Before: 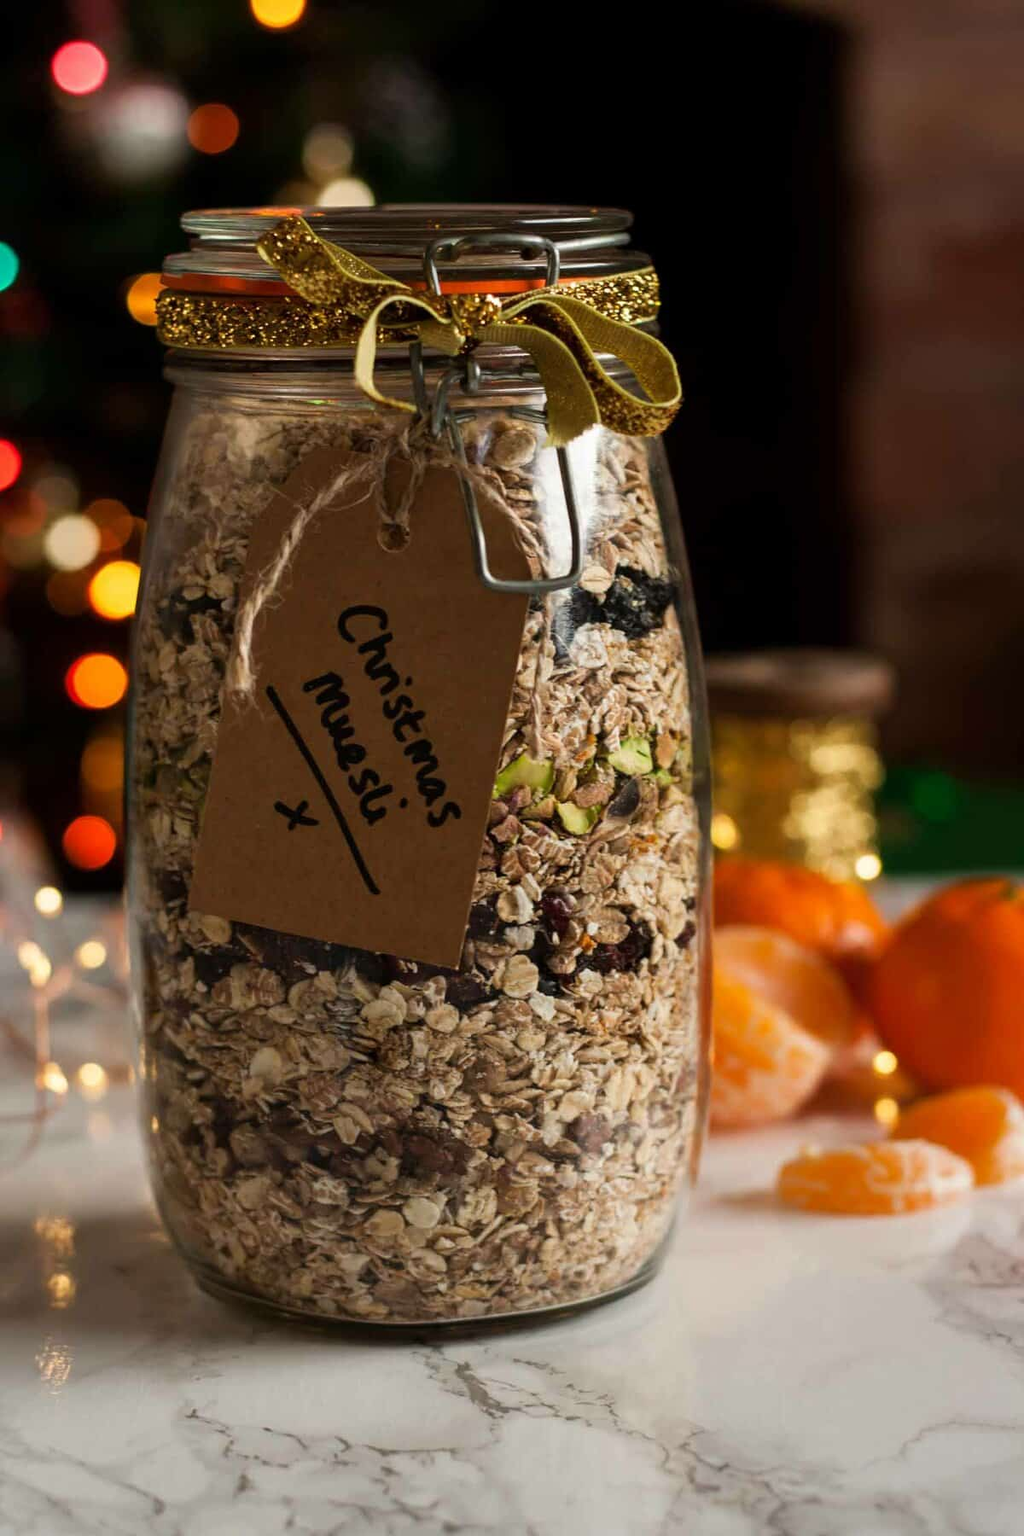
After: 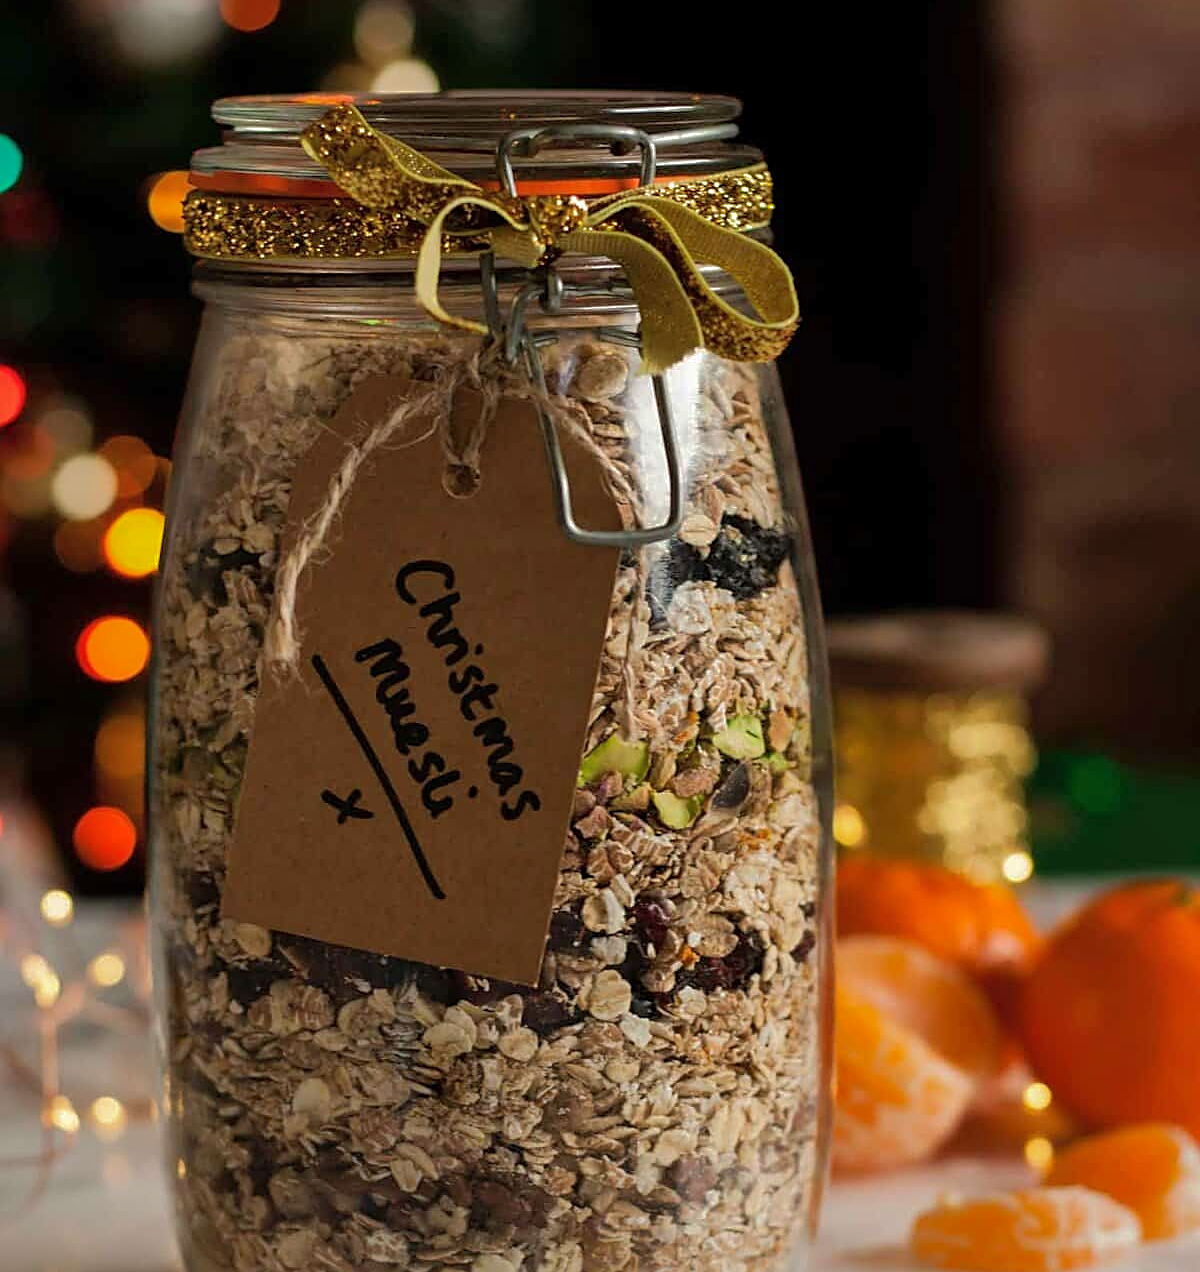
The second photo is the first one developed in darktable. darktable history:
crop and rotate: top 8.293%, bottom 20.996%
tone equalizer: on, module defaults
sharpen: on, module defaults
shadows and highlights: shadows 40, highlights -60
